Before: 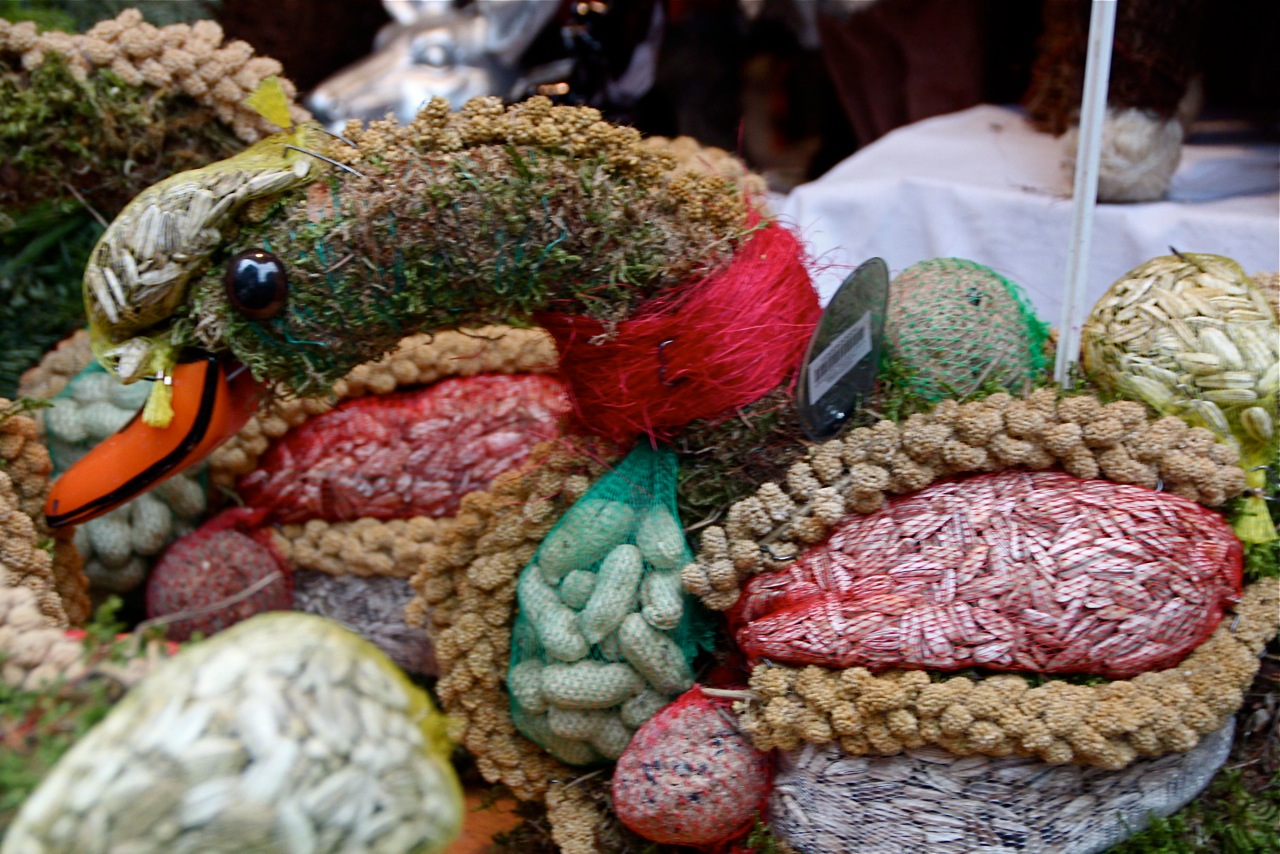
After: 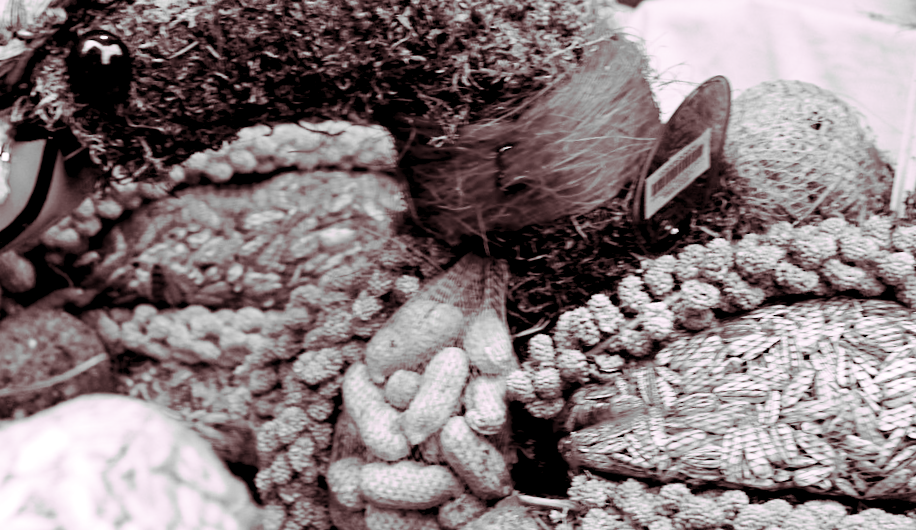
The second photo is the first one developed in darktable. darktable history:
crop and rotate: angle -3.37°, left 9.79%, top 20.73%, right 12.42%, bottom 11.82%
color correction: highlights a* 12.23, highlights b* 5.41
color balance rgb: hue shift 180°, global vibrance 50%, contrast 0.32%
monochrome: on, module defaults
split-toning: highlights › hue 298.8°, highlights › saturation 0.73, compress 41.76%
base curve: curves: ch0 [(0, 0) (0.032, 0.025) (0.121, 0.166) (0.206, 0.329) (0.605, 0.79) (1, 1)], preserve colors none
rgb levels: levels [[0.013, 0.434, 0.89], [0, 0.5, 1], [0, 0.5, 1]]
